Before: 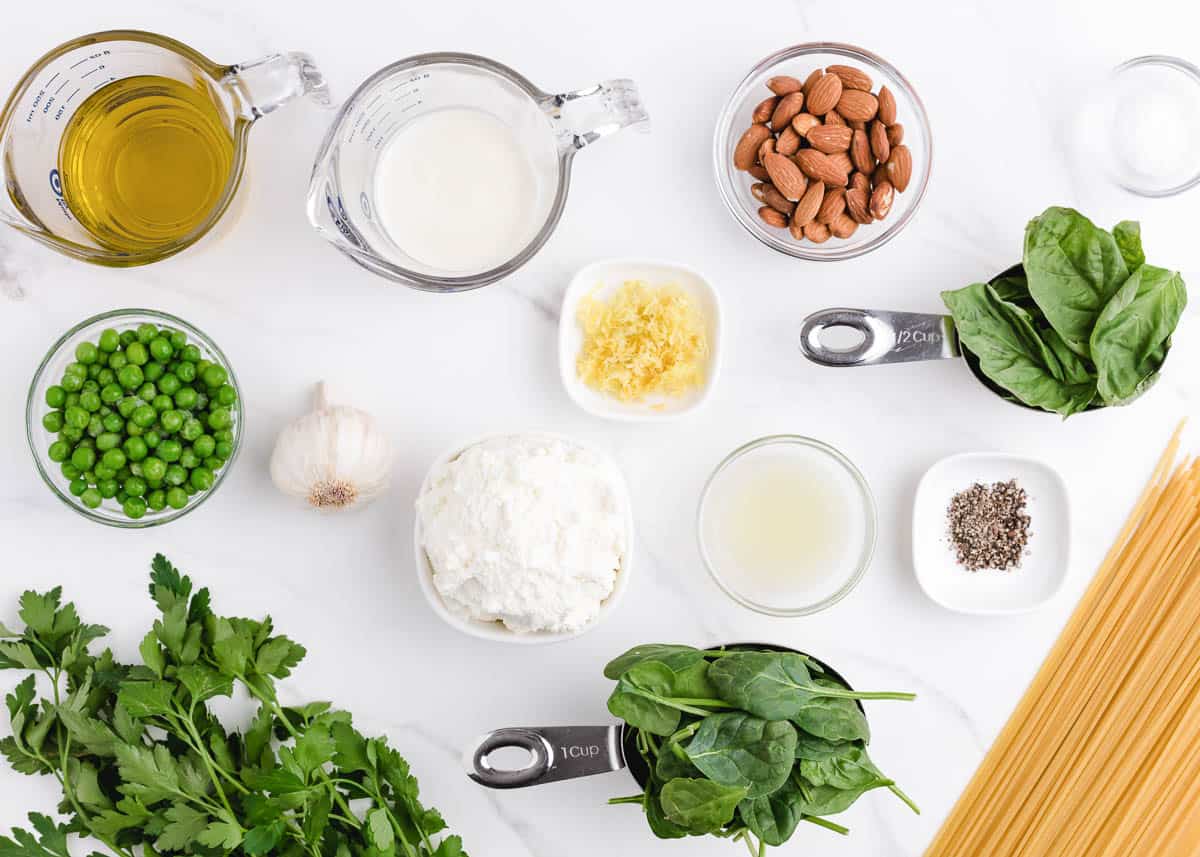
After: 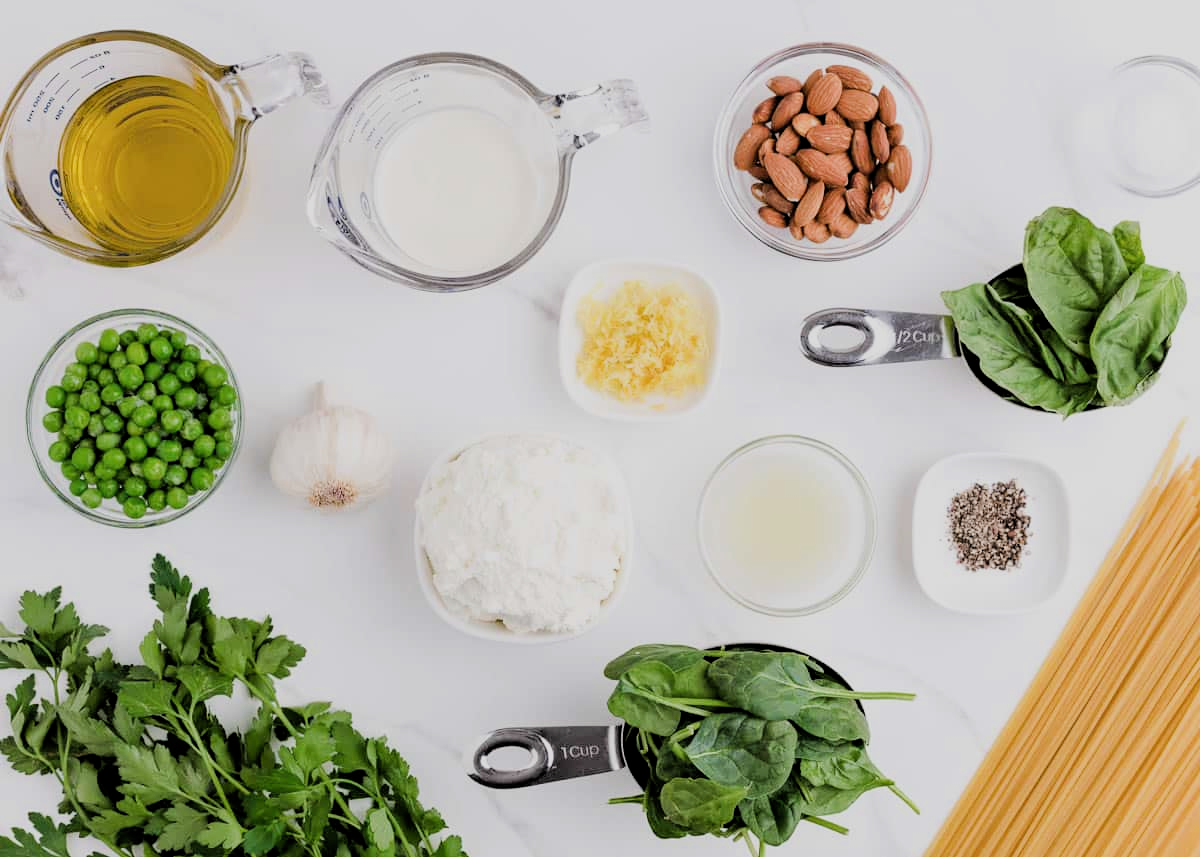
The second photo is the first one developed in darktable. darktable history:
filmic rgb: black relative exposure -5 EV, hardness 2.88, contrast 1.1
levels: levels [0, 0.51, 1]
